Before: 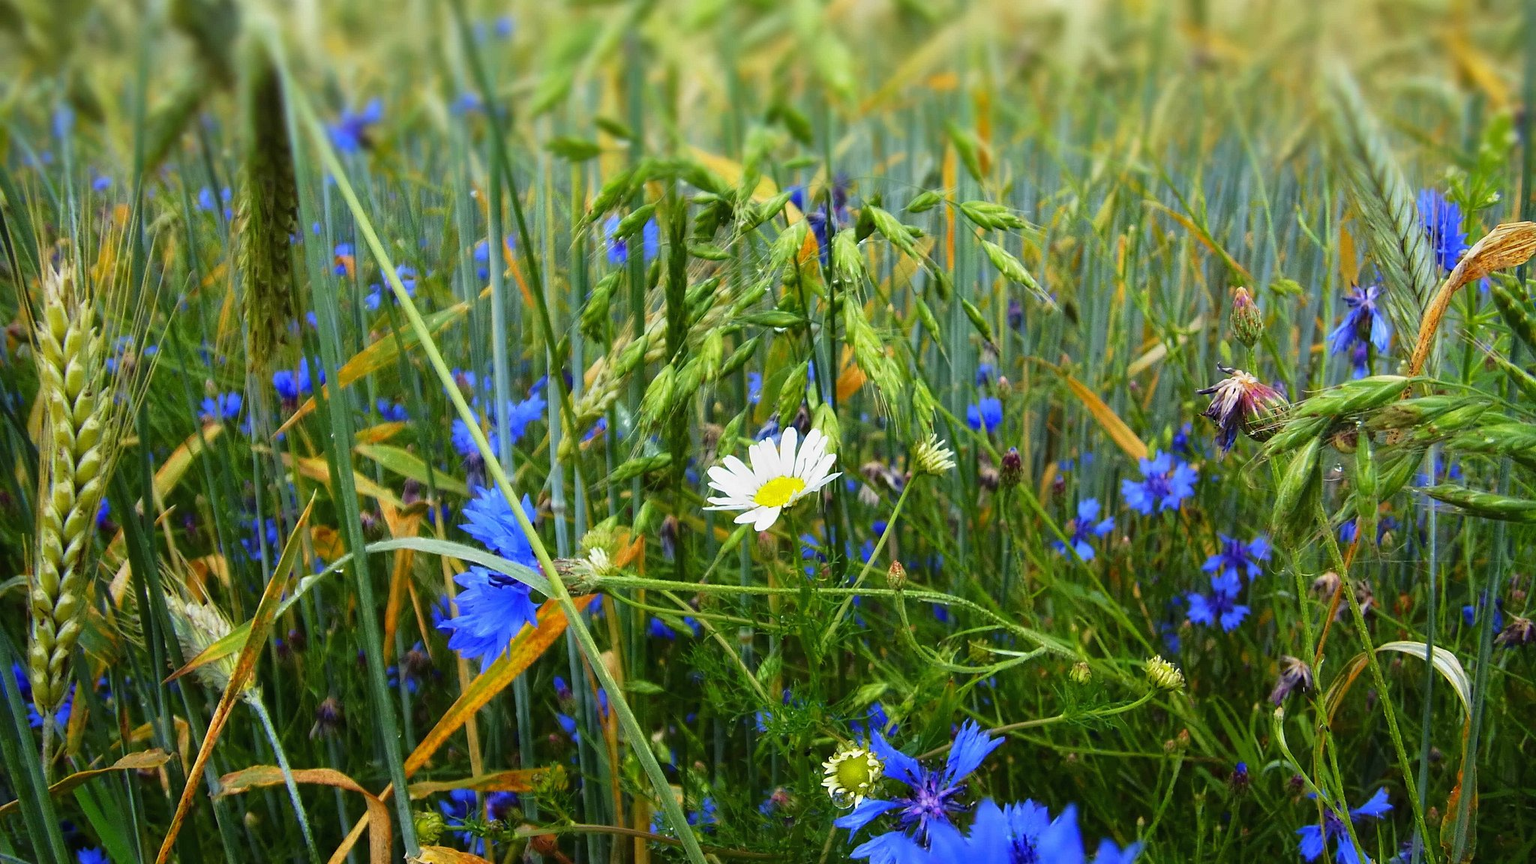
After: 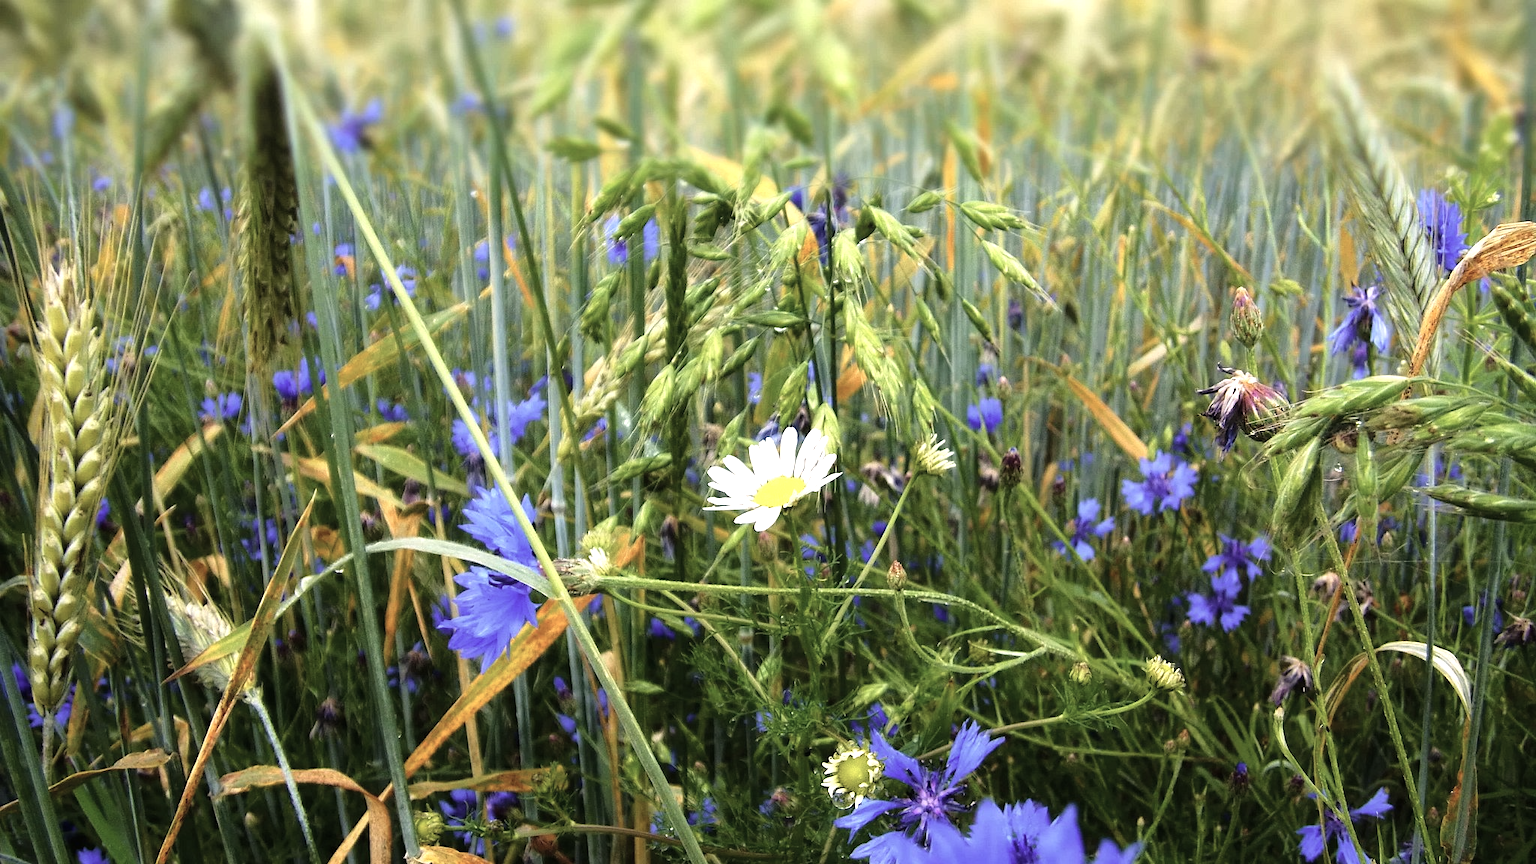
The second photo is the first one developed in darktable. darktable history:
tone equalizer: -8 EV -0.781 EV, -7 EV -0.731 EV, -6 EV -0.563 EV, -5 EV -0.364 EV, -3 EV 0.394 EV, -2 EV 0.6 EV, -1 EV 0.679 EV, +0 EV 0.735 EV, mask exposure compensation -0.506 EV
color correction: highlights a* 5.6, highlights b* 5.23, saturation 0.66
